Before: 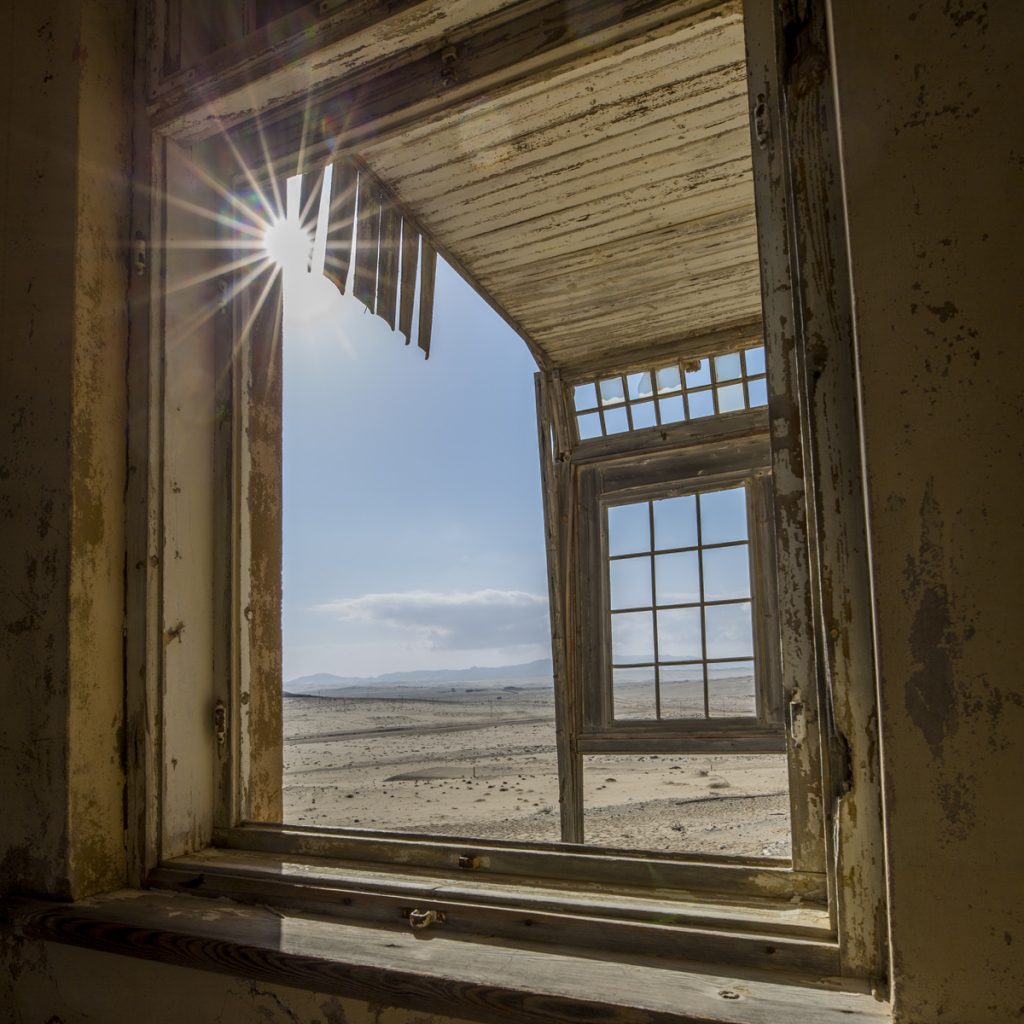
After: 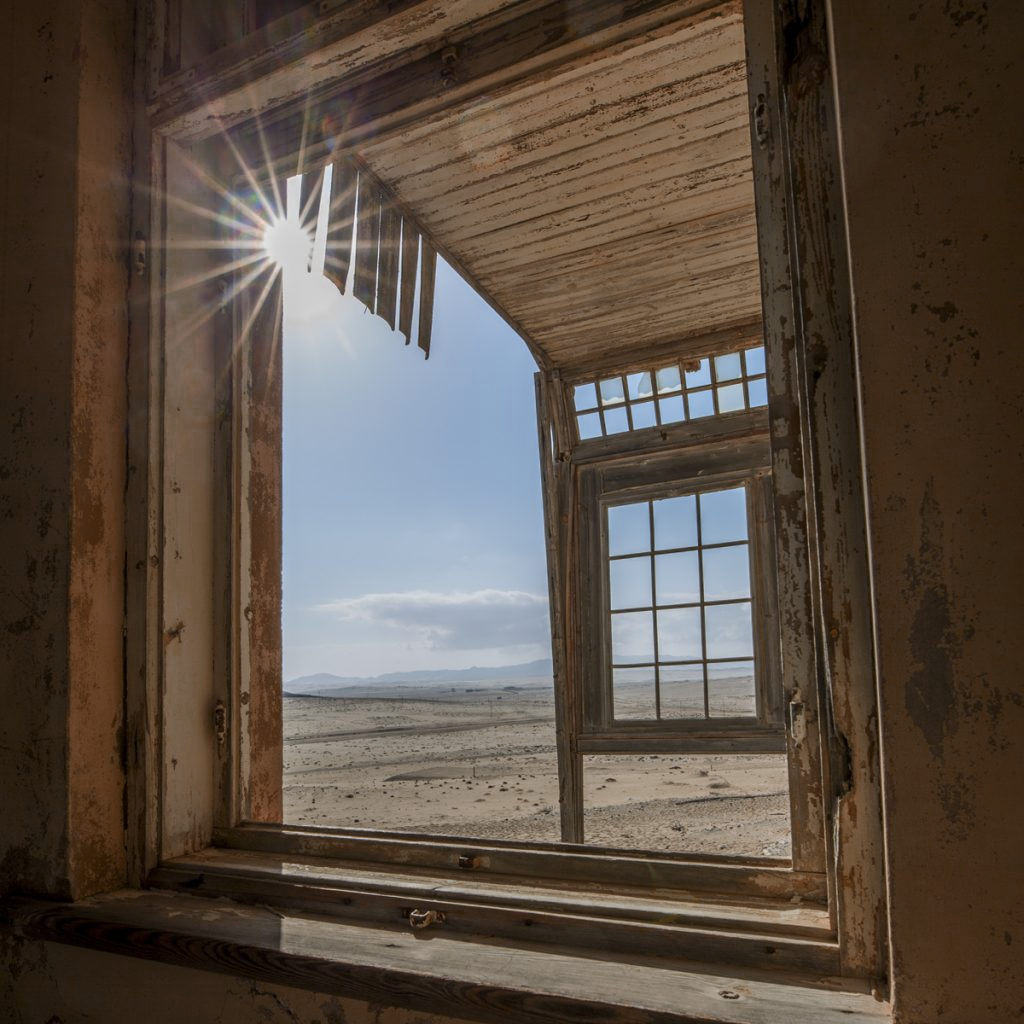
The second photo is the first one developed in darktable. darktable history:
color zones: curves: ch0 [(0.006, 0.385) (0.143, 0.563) (0.243, 0.321) (0.352, 0.464) (0.516, 0.456) (0.625, 0.5) (0.75, 0.5) (0.875, 0.5)]; ch1 [(0, 0.5) (0.134, 0.504) (0.246, 0.463) (0.421, 0.515) (0.5, 0.56) (0.625, 0.5) (0.75, 0.5) (0.875, 0.5)]; ch2 [(0, 0.5) (0.131, 0.426) (0.307, 0.289) (0.38, 0.188) (0.513, 0.216) (0.625, 0.548) (0.75, 0.468) (0.838, 0.396) (0.971, 0.311)]
